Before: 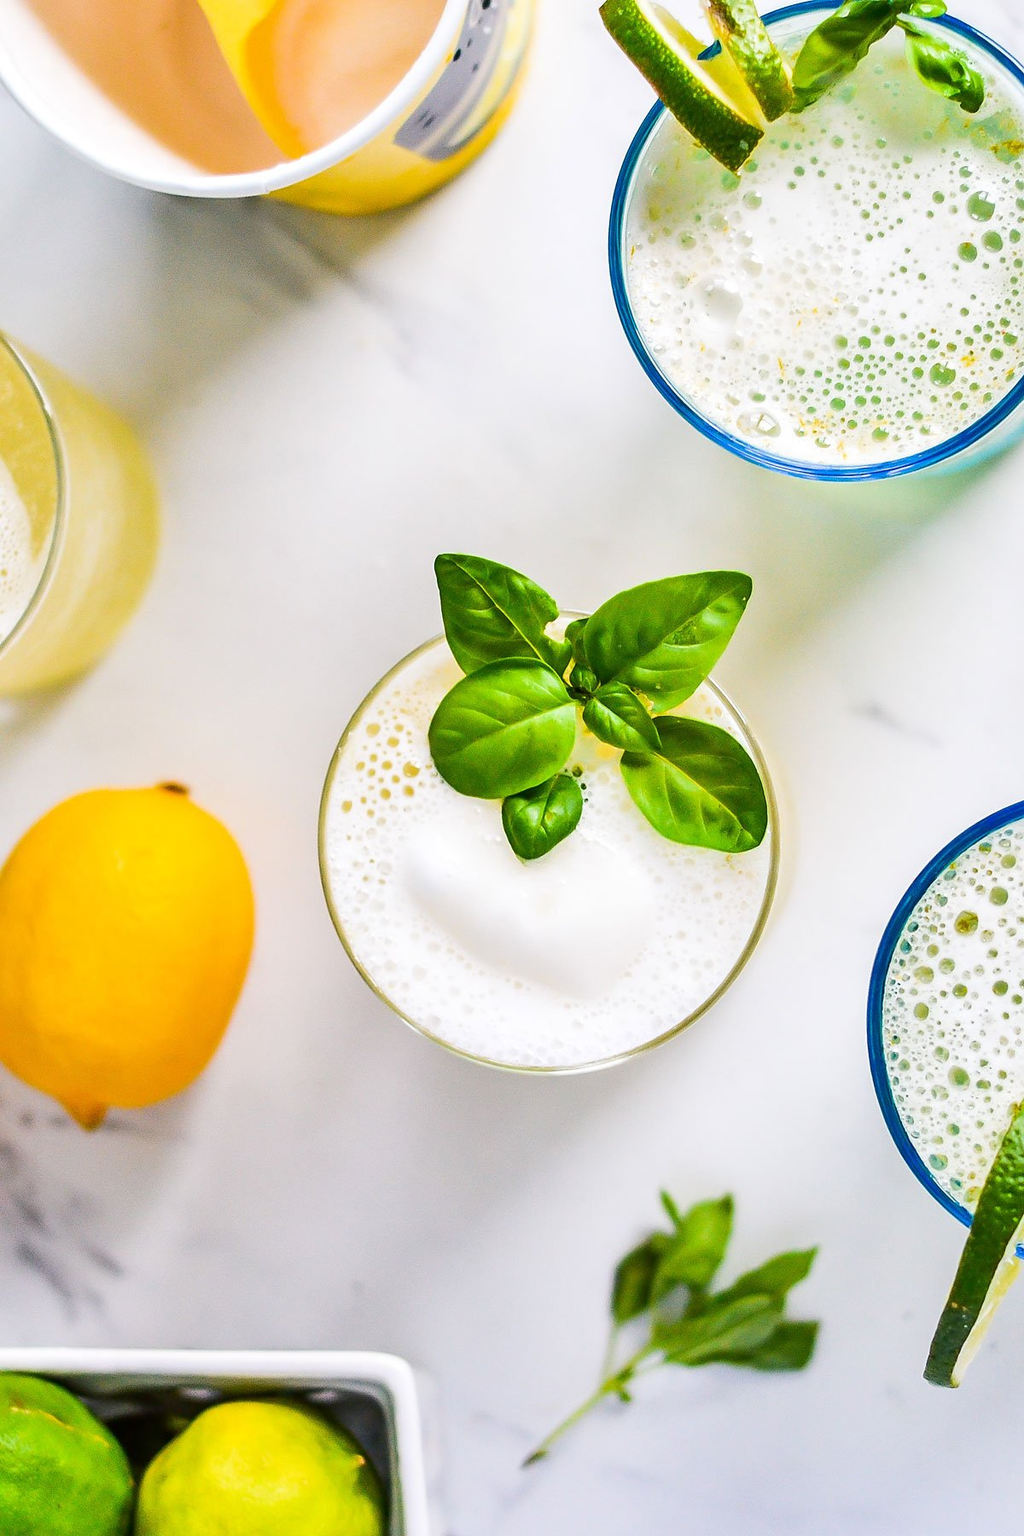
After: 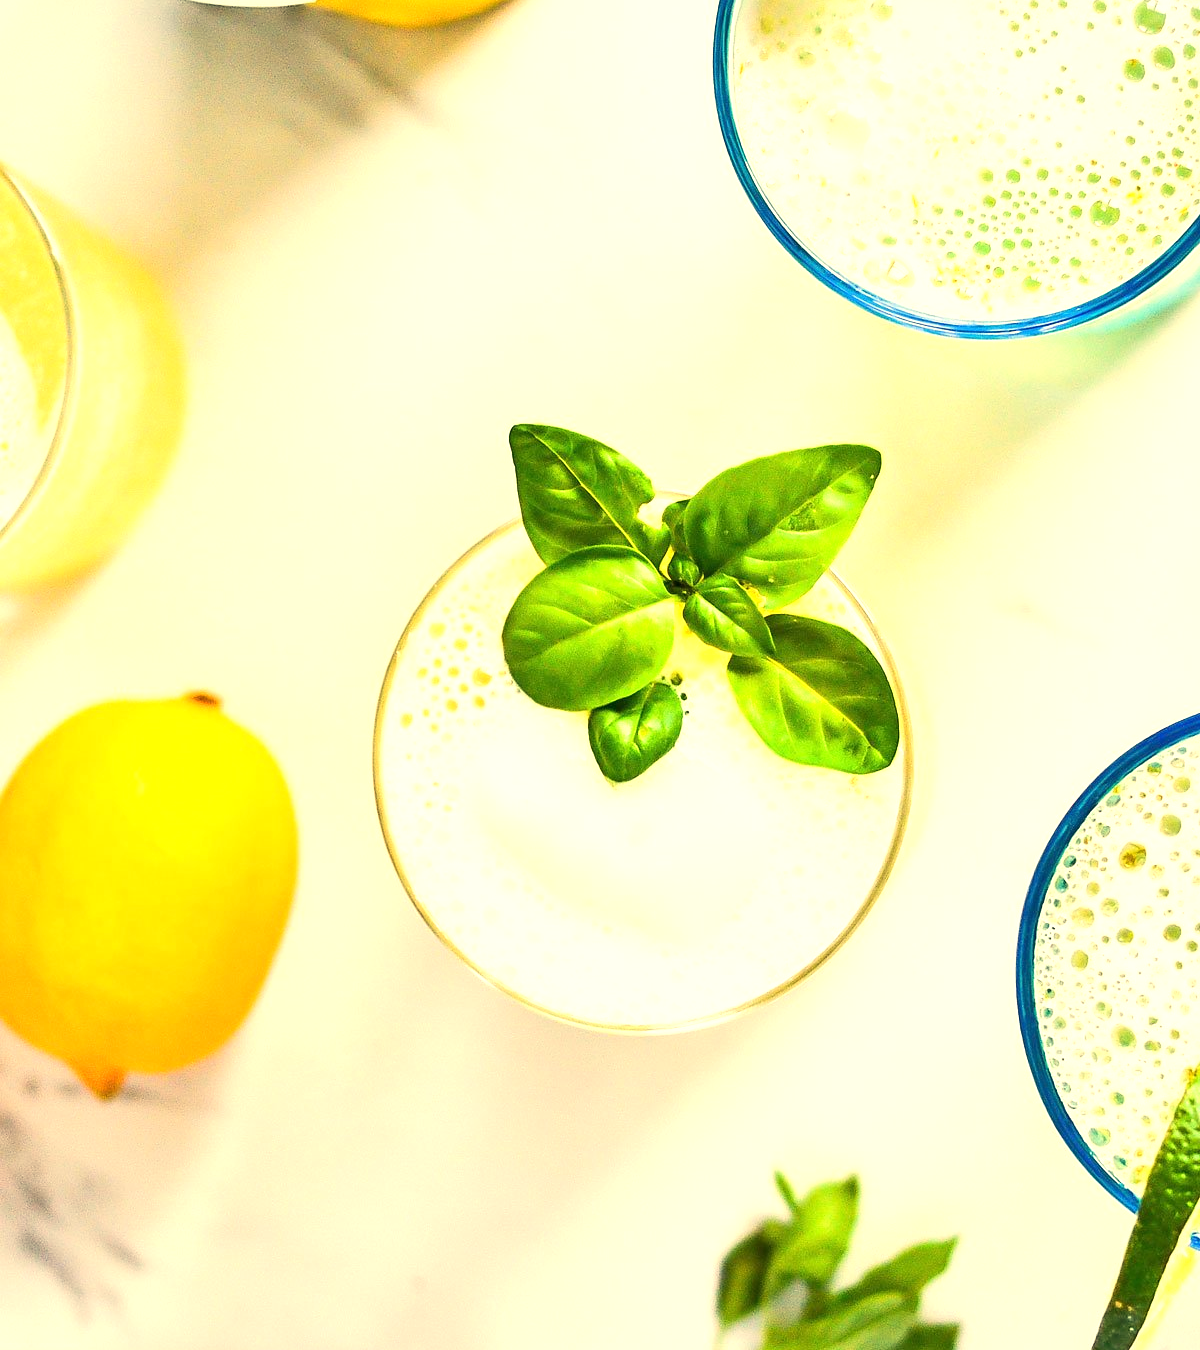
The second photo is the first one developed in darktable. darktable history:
crop and rotate: top 12.5%, bottom 12.5%
exposure: exposure 0.648 EV, compensate highlight preservation false
white balance: red 1.08, blue 0.791
tone curve: curves: ch0 [(0, 0) (0.251, 0.254) (0.689, 0.733) (1, 1)]
